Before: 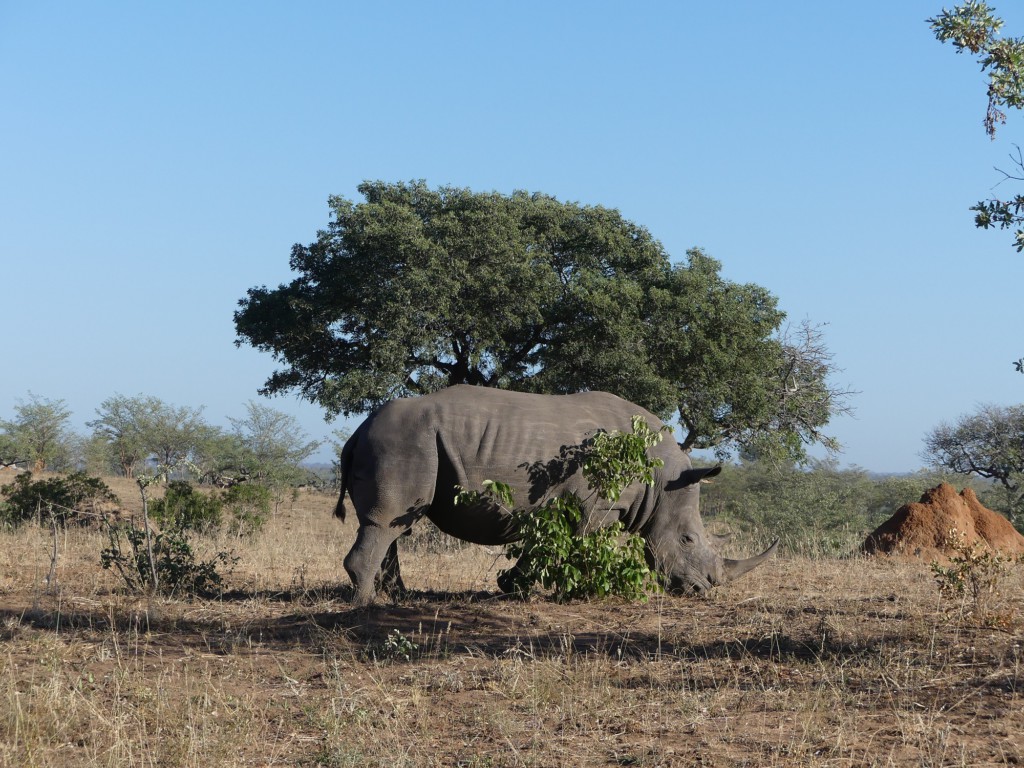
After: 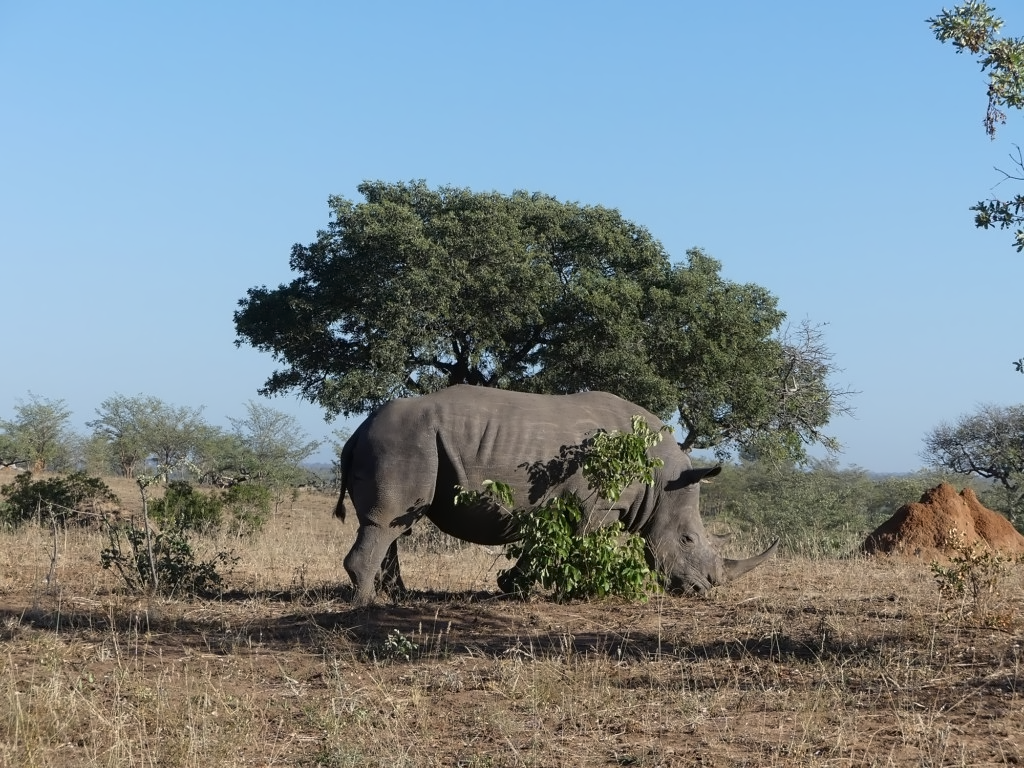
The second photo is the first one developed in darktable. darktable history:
contrast equalizer: y [[0.5 ×4, 0.524, 0.59], [0.5 ×6], [0.5 ×6], [0, 0, 0, 0.01, 0.045, 0.012], [0, 0, 0, 0.044, 0.195, 0.131]]
